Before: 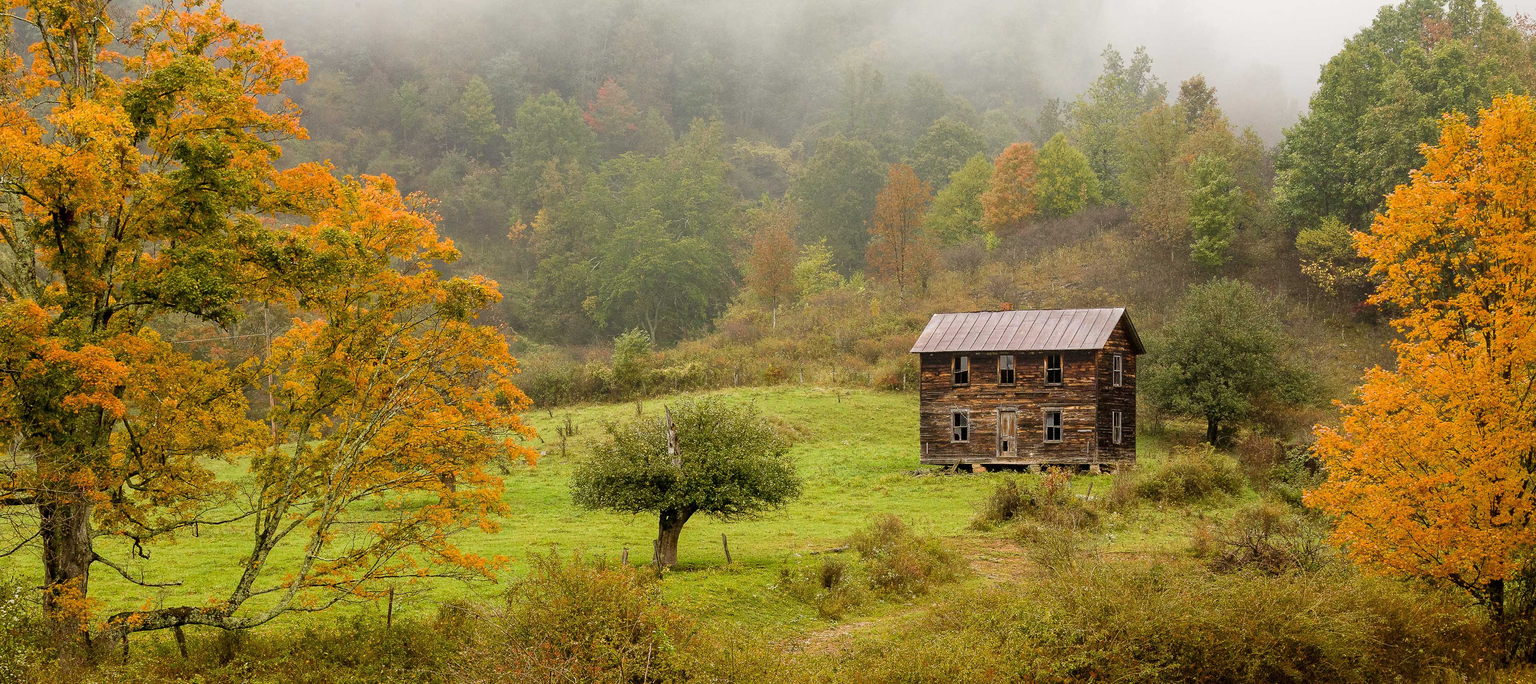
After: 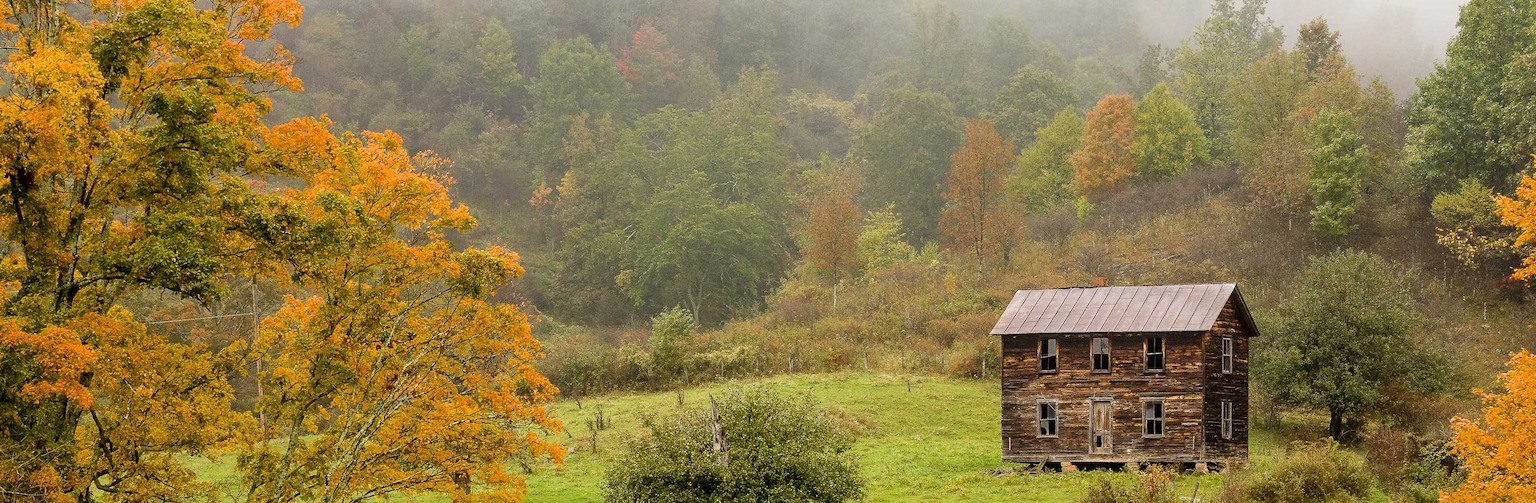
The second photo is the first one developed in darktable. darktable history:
crop: left 2.886%, top 8.812%, right 9.636%, bottom 26.662%
